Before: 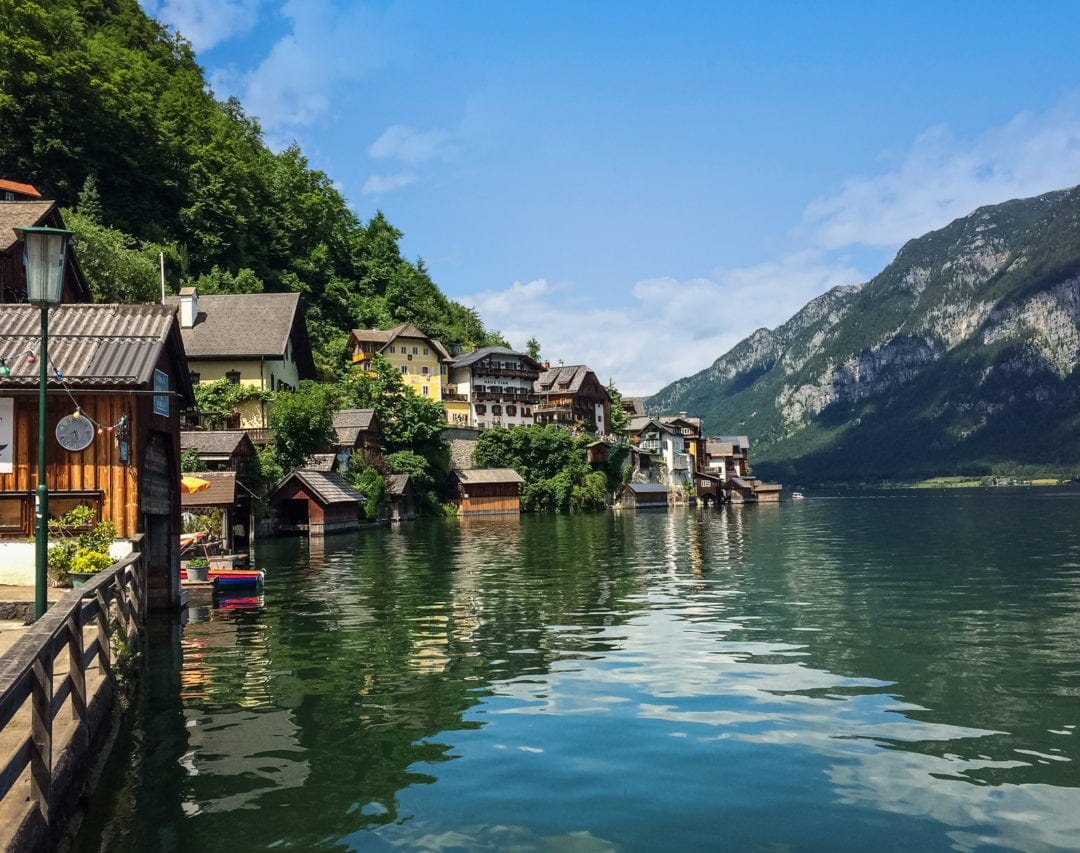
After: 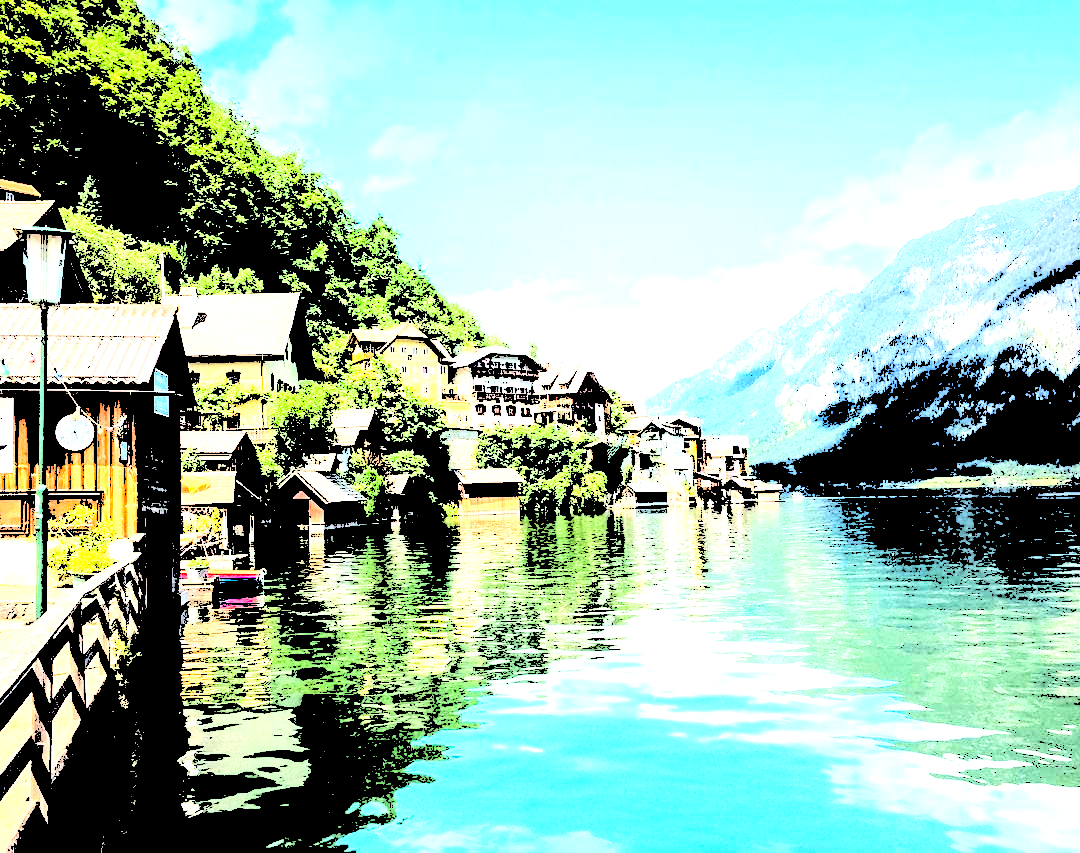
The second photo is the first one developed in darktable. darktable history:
tone equalizer: -8 EV -1.06 EV, -7 EV -1.01 EV, -6 EV -0.855 EV, -5 EV -0.54 EV, -3 EV 0.568 EV, -2 EV 0.872 EV, -1 EV 0.996 EV, +0 EV 1.05 EV
levels: levels [0.246, 0.256, 0.506]
